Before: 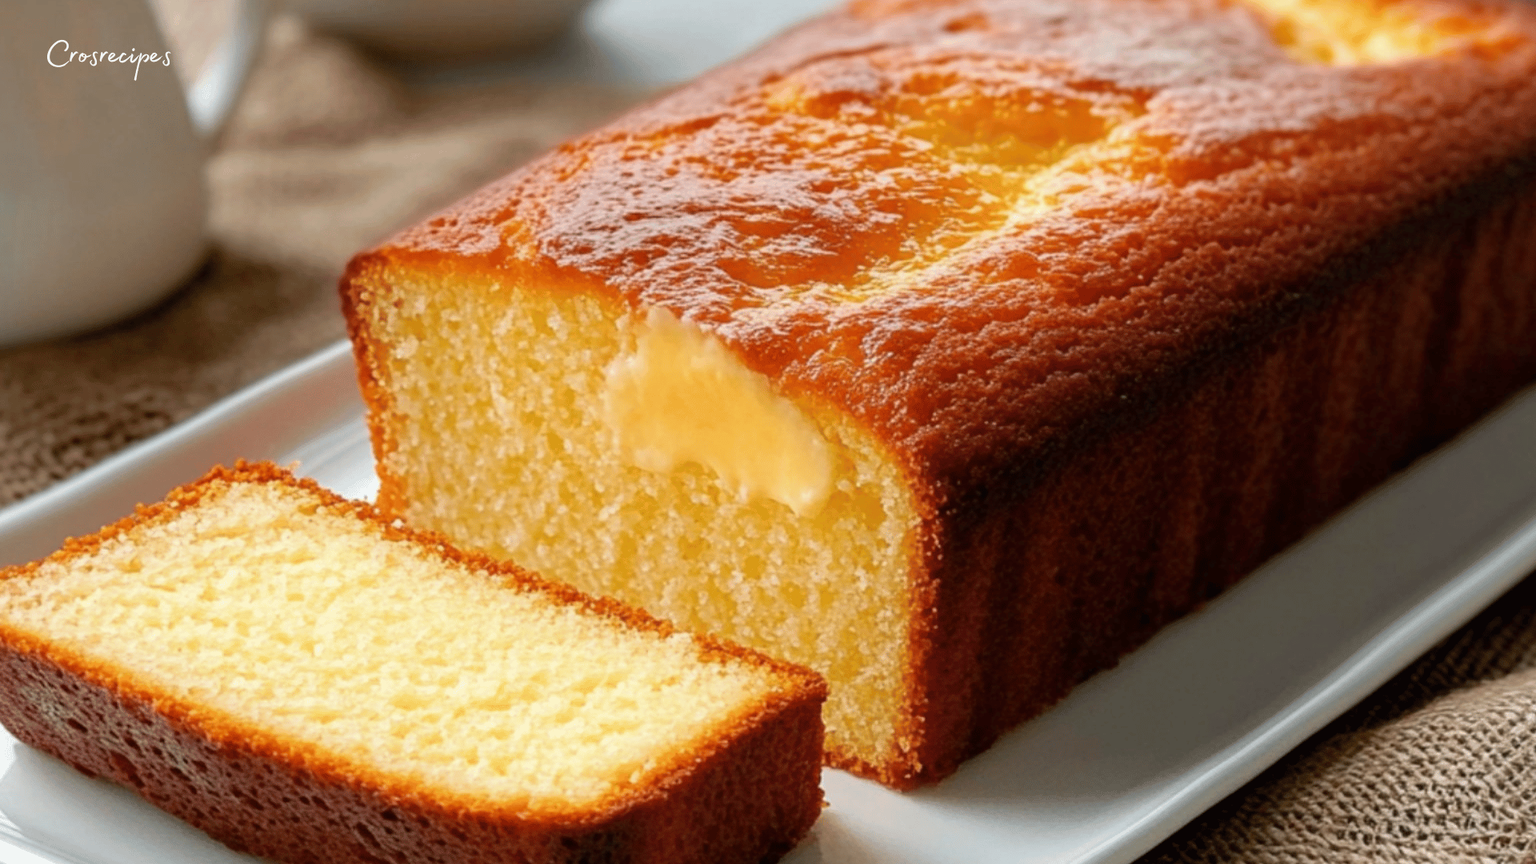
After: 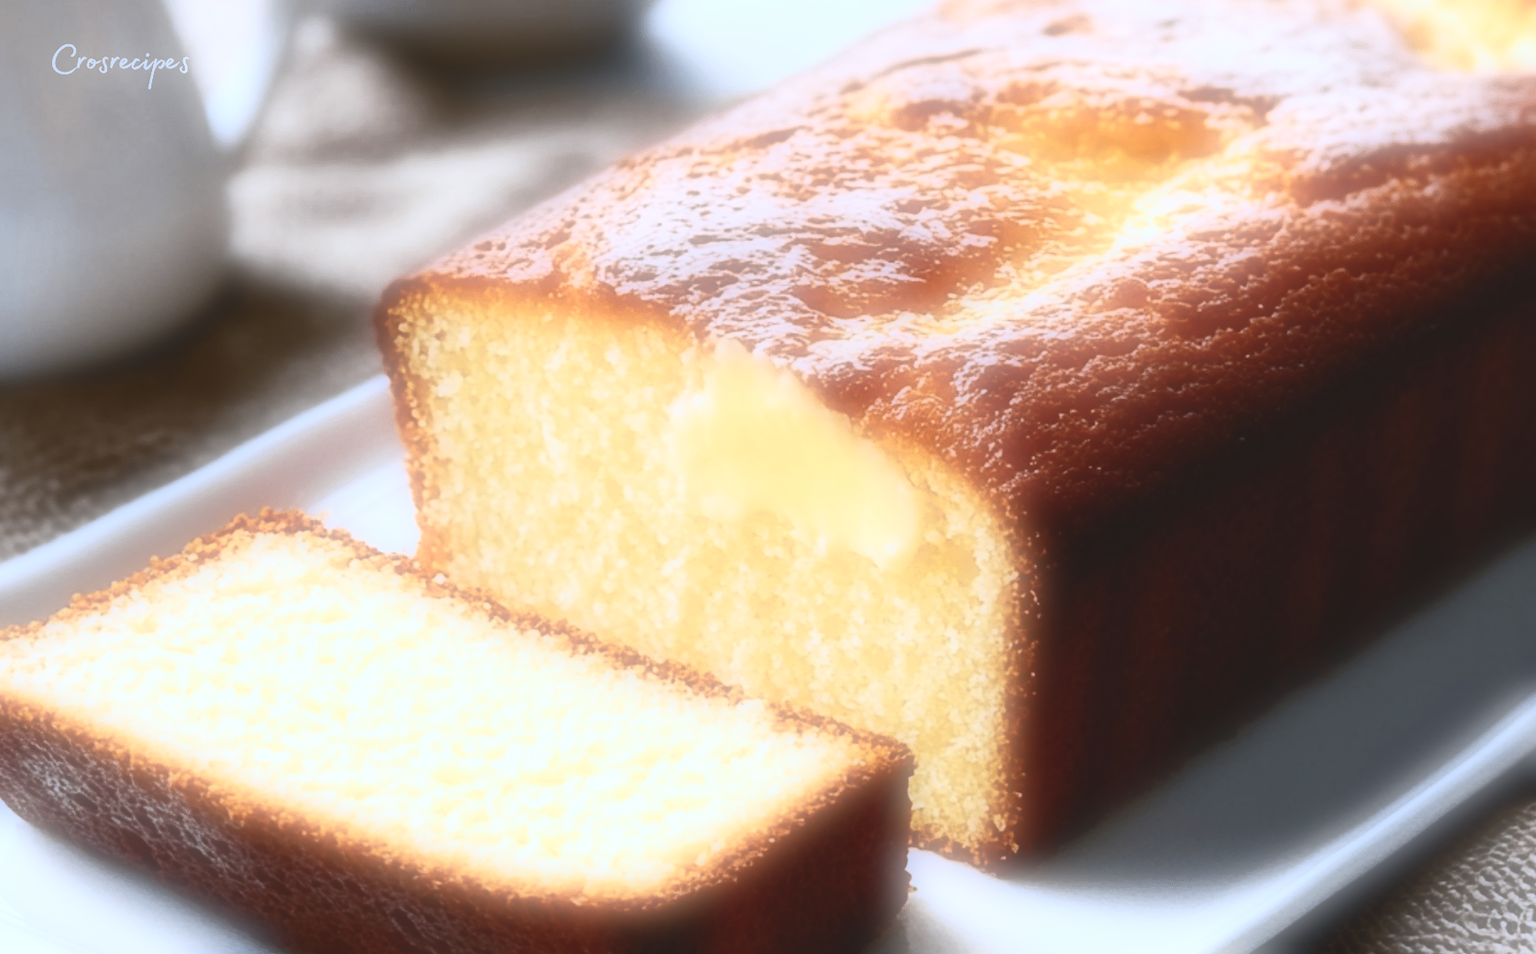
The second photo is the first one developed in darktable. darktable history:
soften: on, module defaults
white balance: red 0.871, blue 1.249
crop: right 9.509%, bottom 0.031%
exposure: black level correction -0.014, exposure -0.193 EV, compensate highlight preservation false
contrast brightness saturation: contrast 0.62, brightness 0.34, saturation 0.14
